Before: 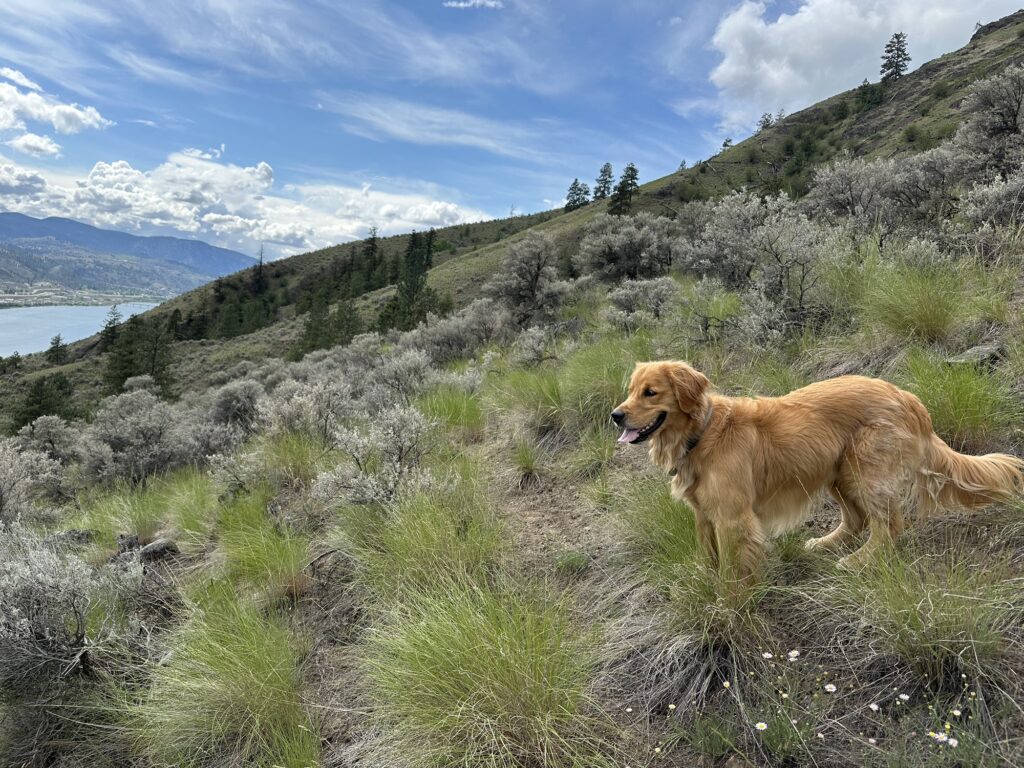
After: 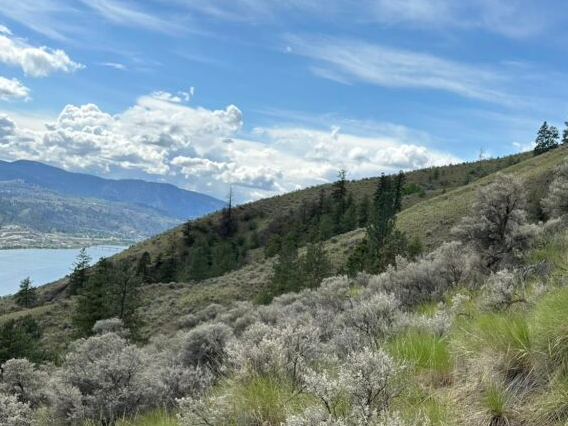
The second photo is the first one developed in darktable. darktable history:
crop and rotate: left 3.049%, top 7.51%, right 41.469%, bottom 36.934%
